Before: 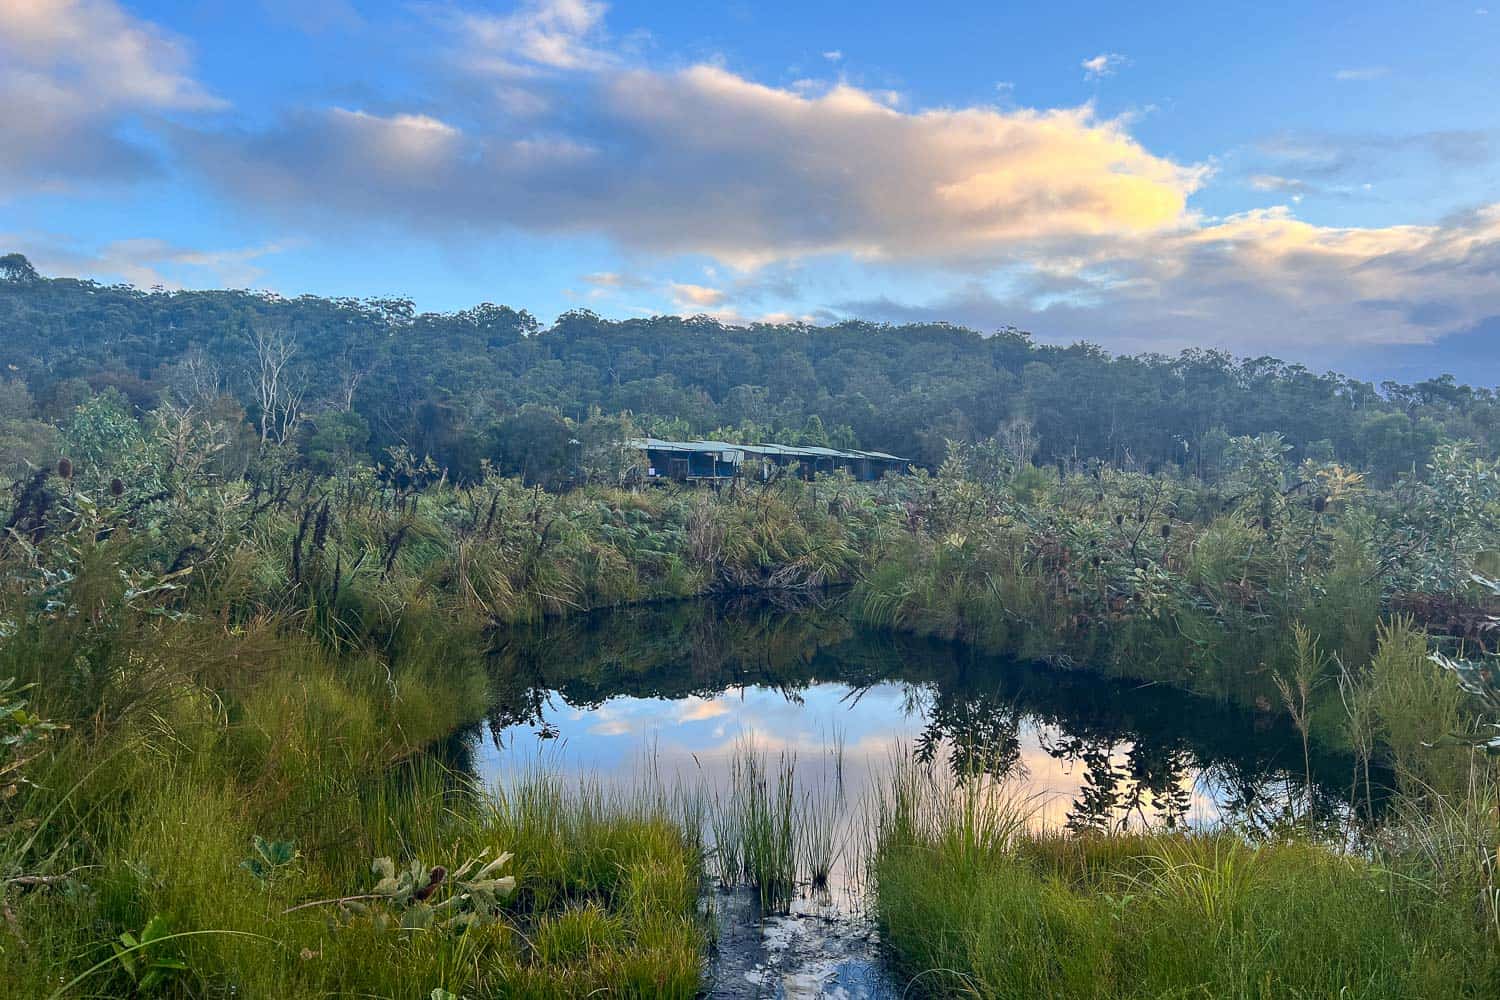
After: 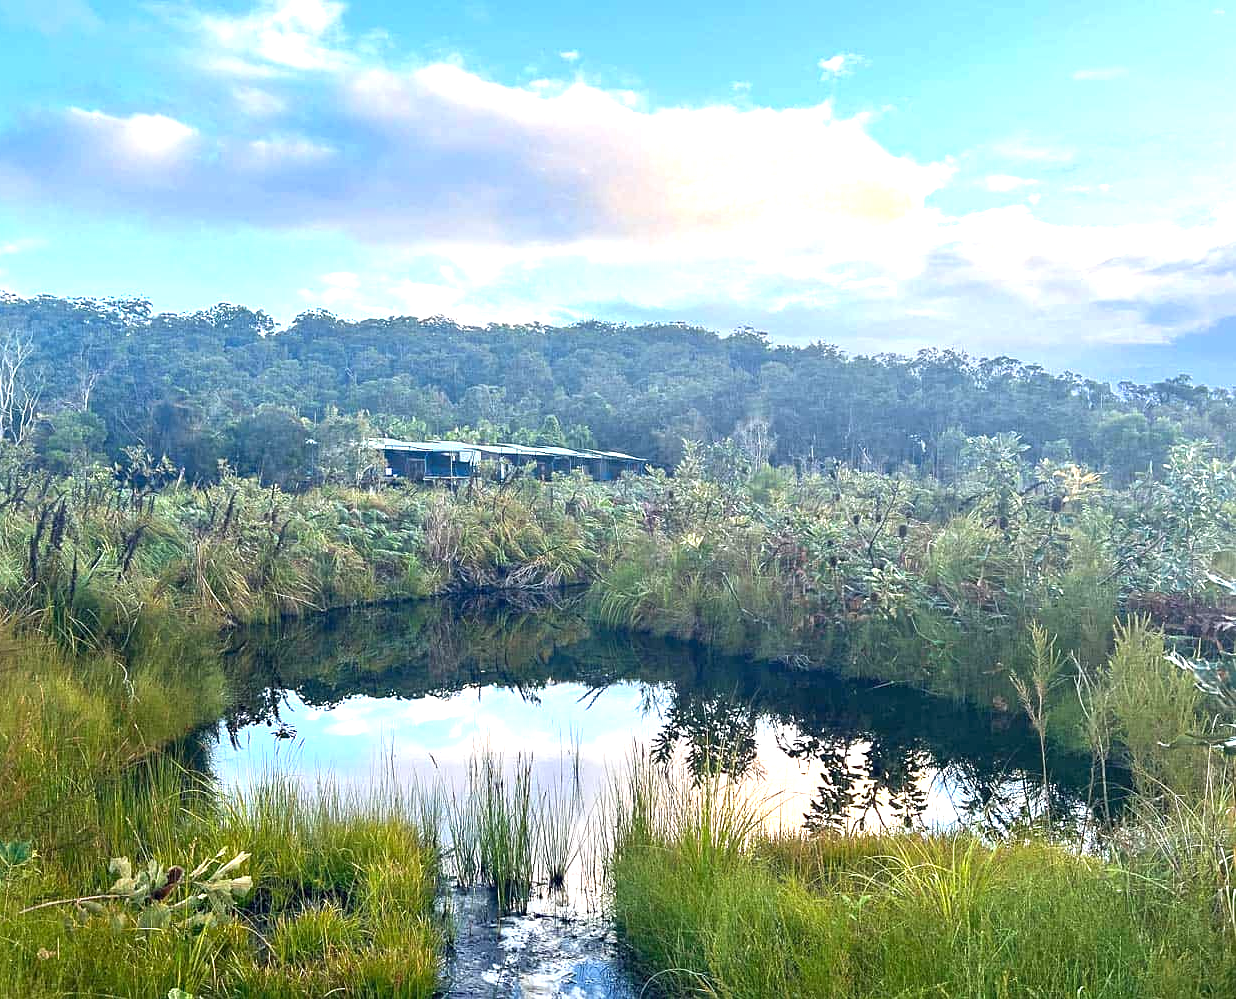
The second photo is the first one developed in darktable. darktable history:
sharpen: amount 0.2
crop: left 17.582%, bottom 0.031%
exposure: black level correction 0, exposure 1.2 EV, compensate highlight preservation false
